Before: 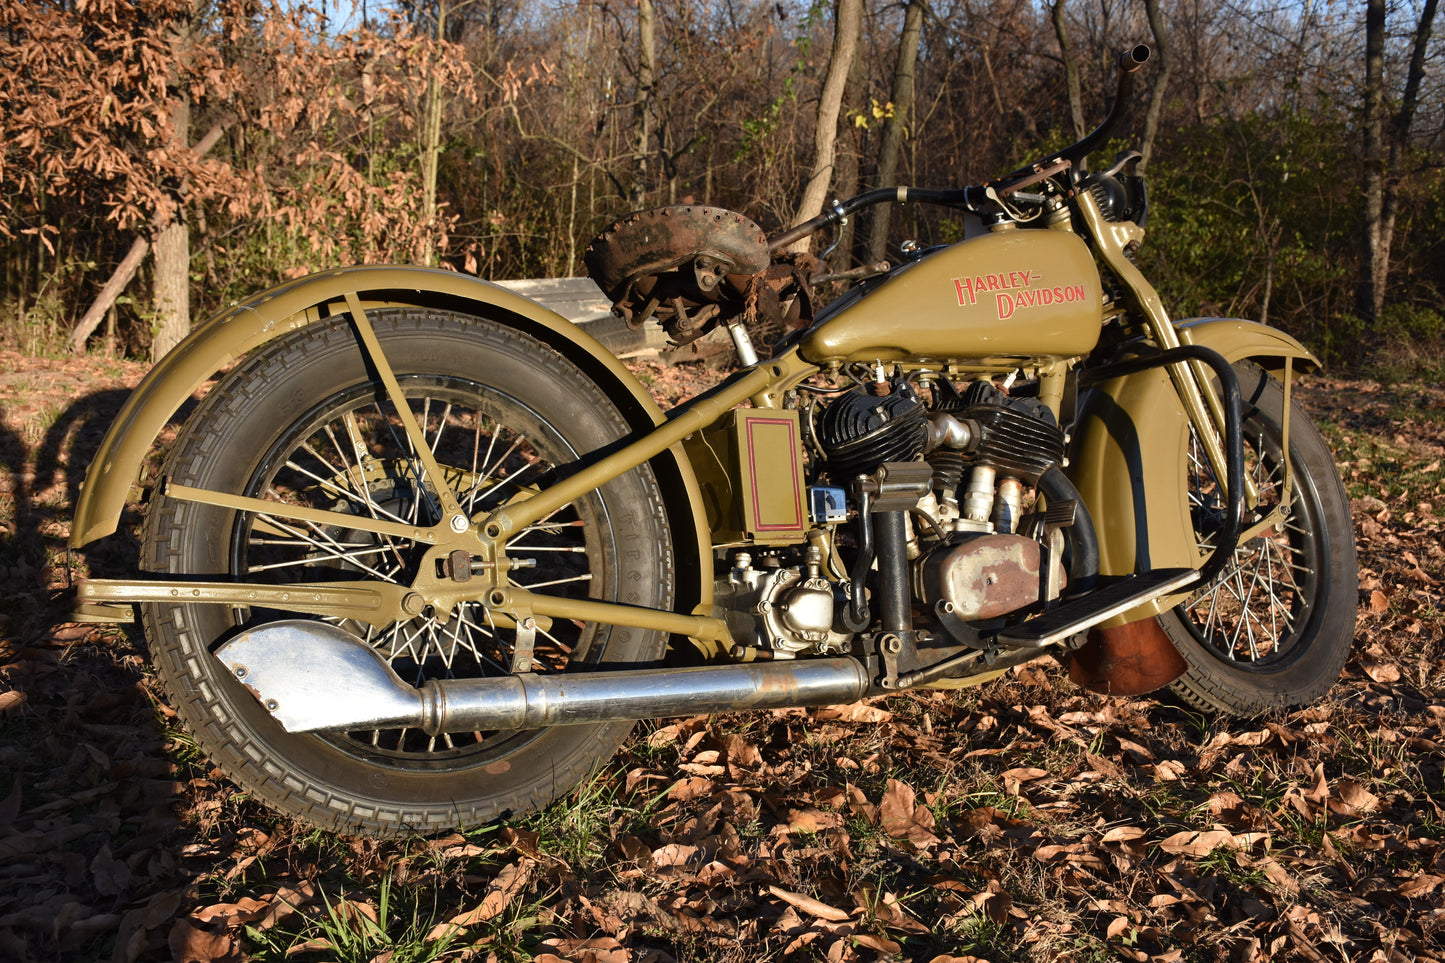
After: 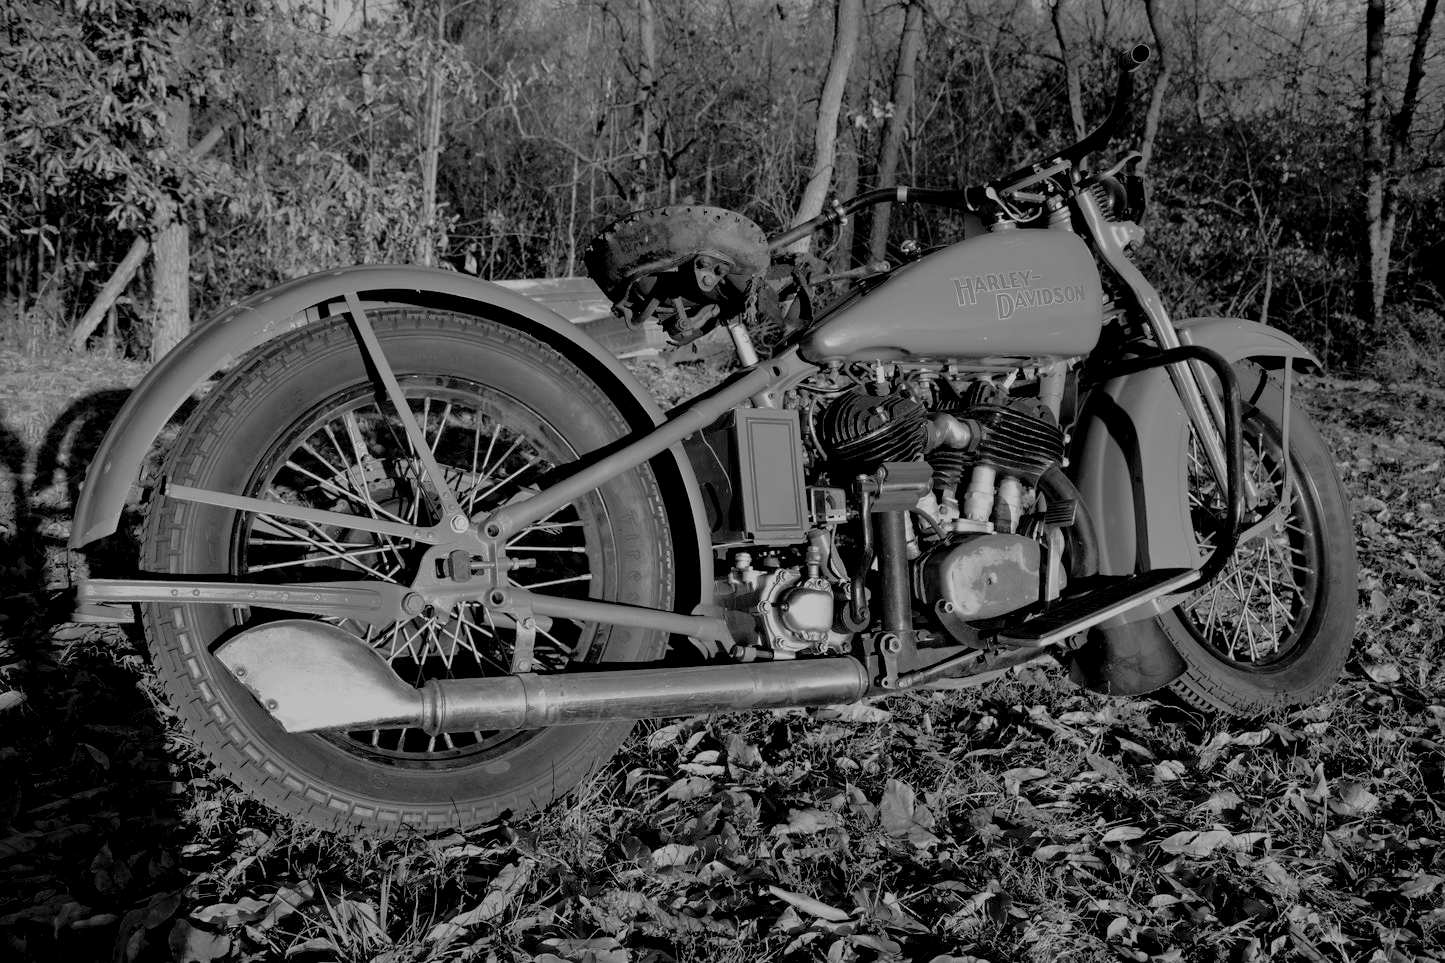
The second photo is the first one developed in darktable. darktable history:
monochrome: on, module defaults
exposure: black level correction 0.009, exposure -0.637 EV, compensate highlight preservation false
shadows and highlights: shadows 60, highlights -60
